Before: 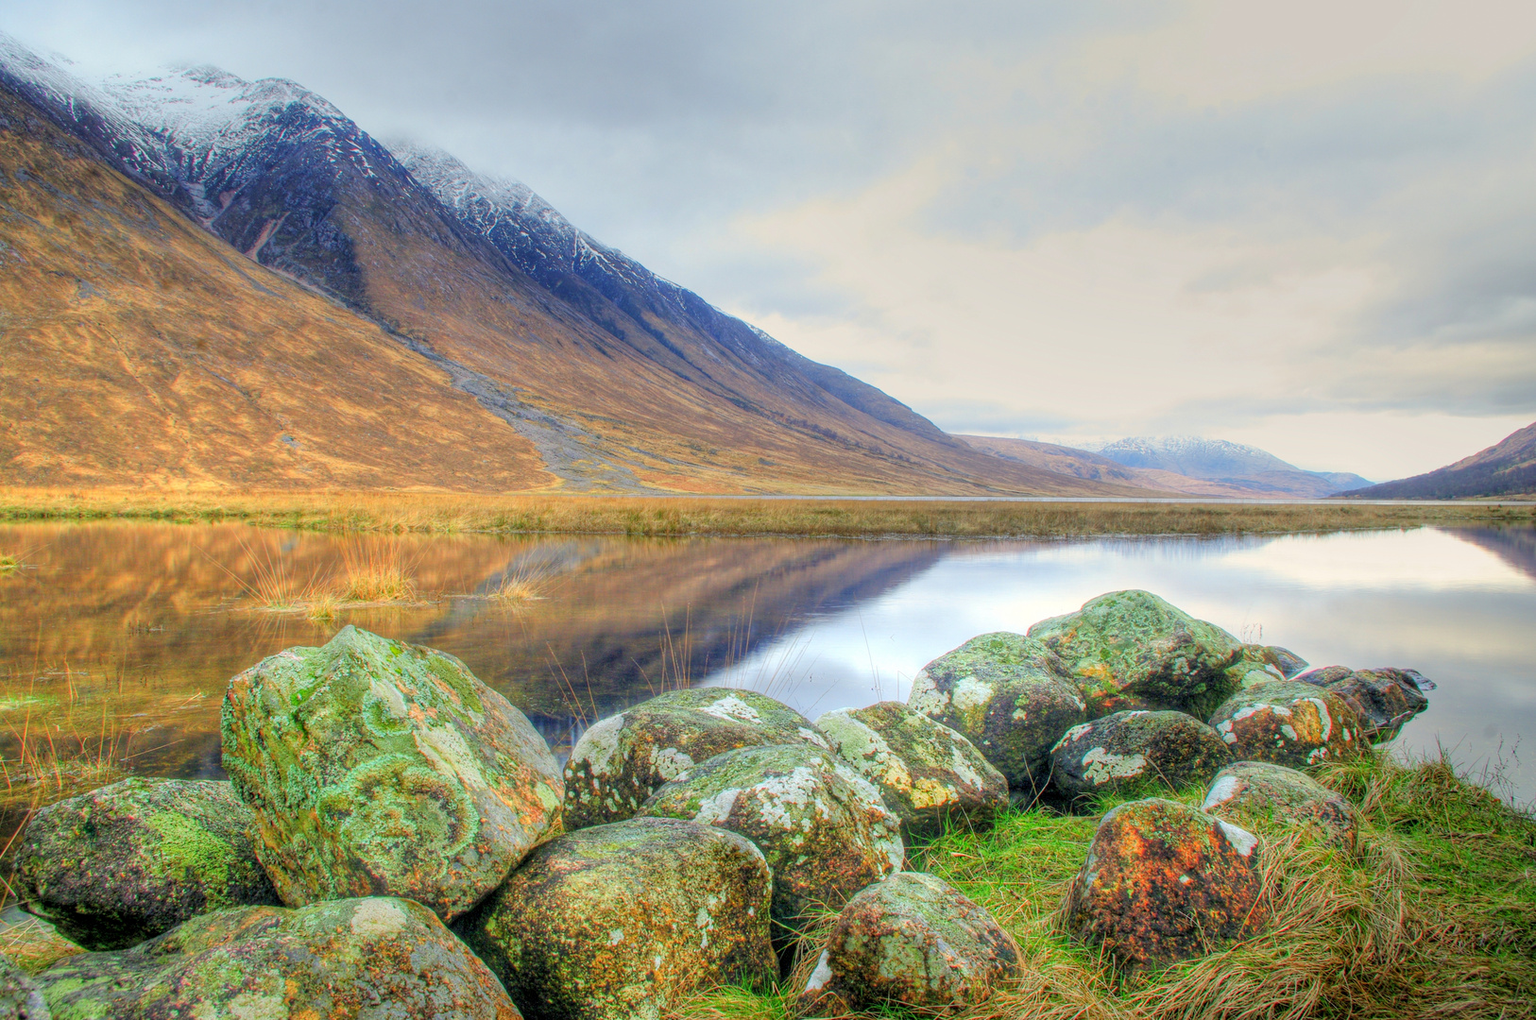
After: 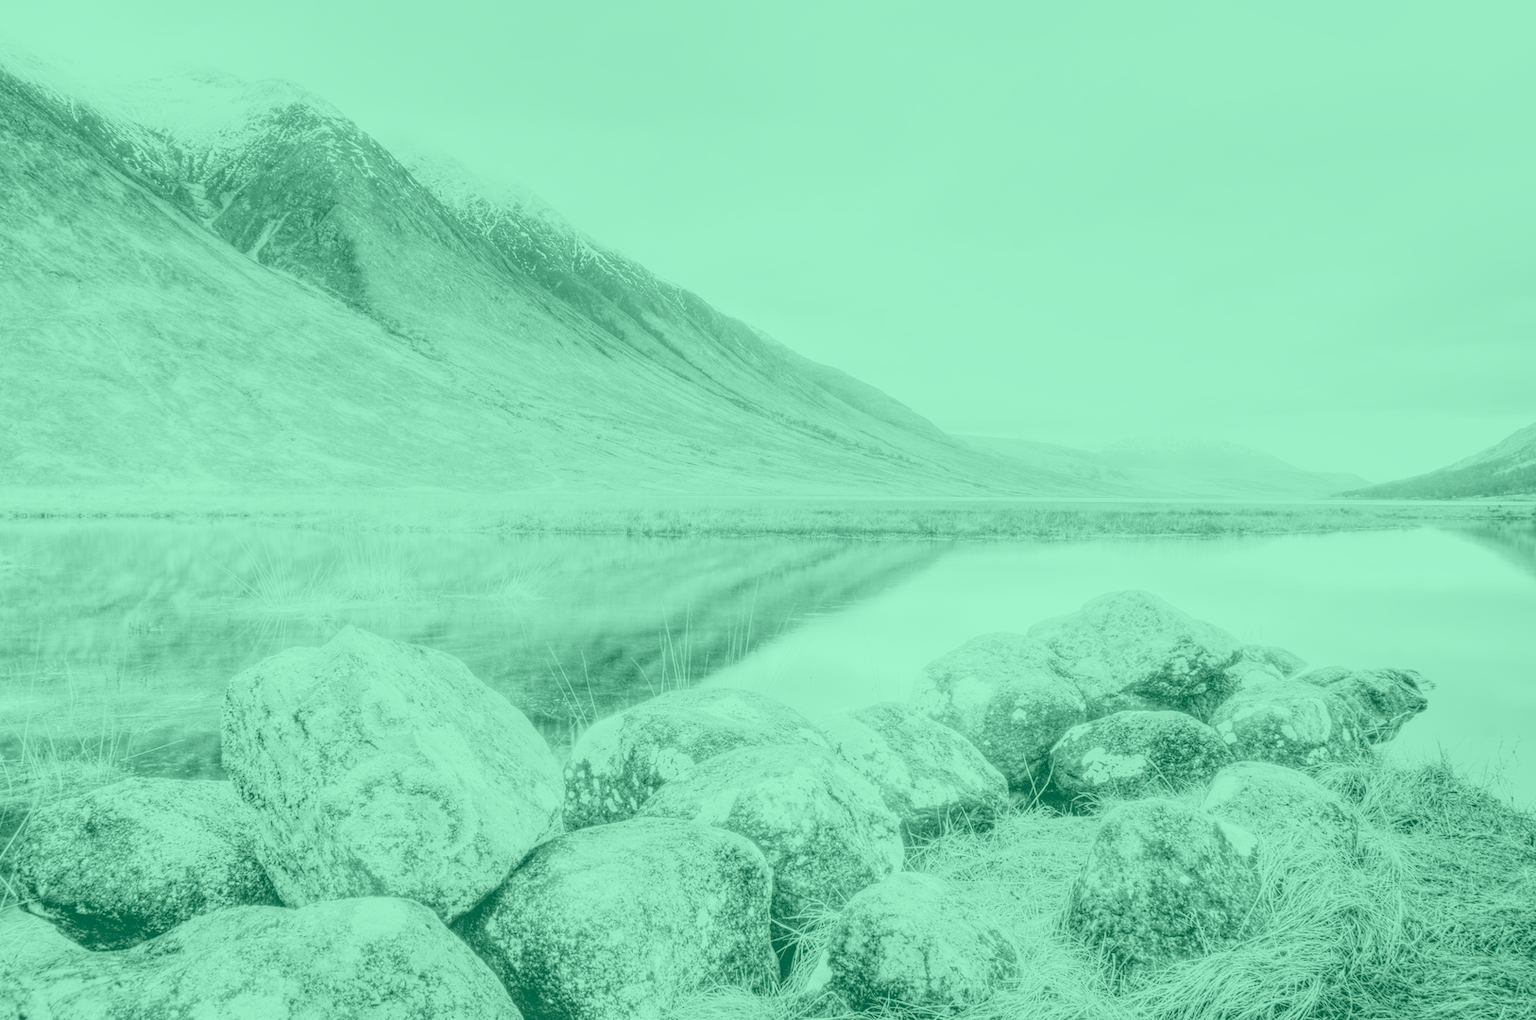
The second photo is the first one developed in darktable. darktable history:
base curve: curves: ch0 [(0, 0) (0.028, 0.03) (0.121, 0.232) (0.46, 0.748) (0.859, 0.968) (1, 1)], preserve colors none
exposure: black level correction 0, exposure 1.2 EV, compensate exposure bias true, compensate highlight preservation false
colorize: hue 147.6°, saturation 65%, lightness 21.64%
local contrast: on, module defaults
